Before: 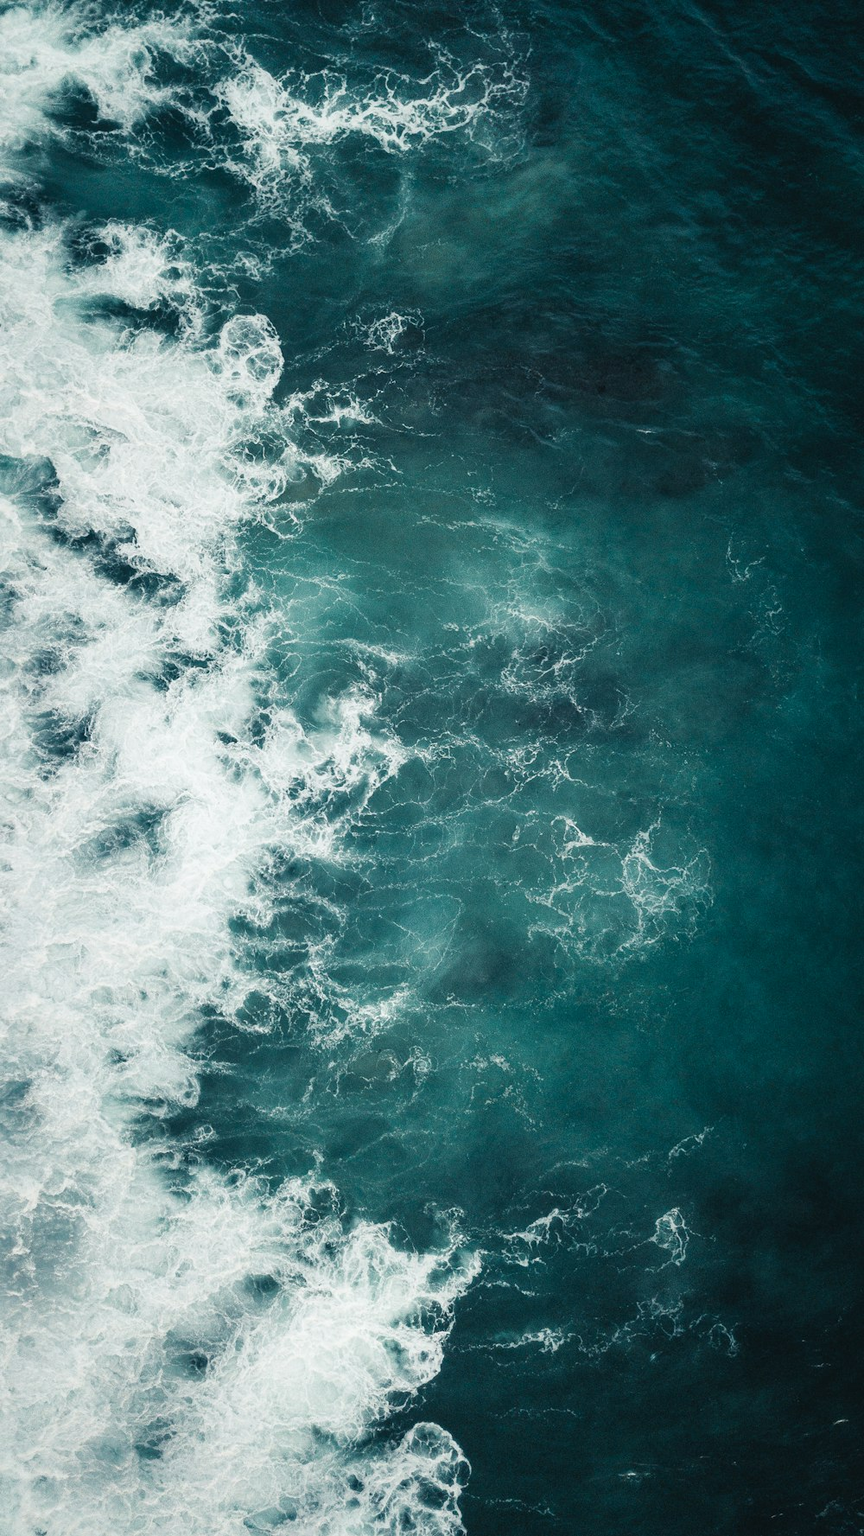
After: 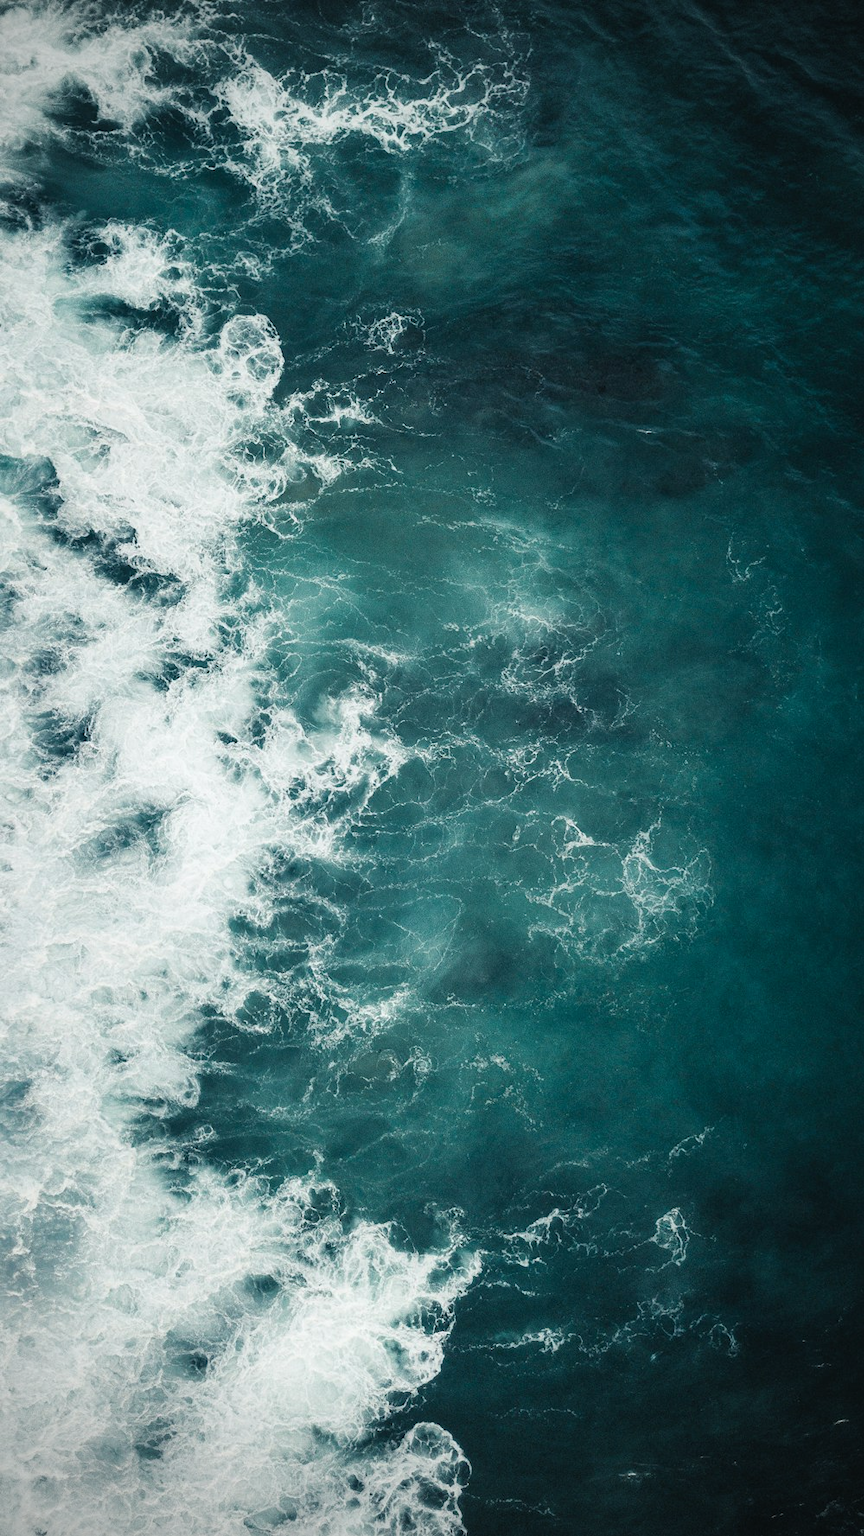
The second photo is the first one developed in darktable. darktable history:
vignetting: fall-off radius 45.58%, unbound false
